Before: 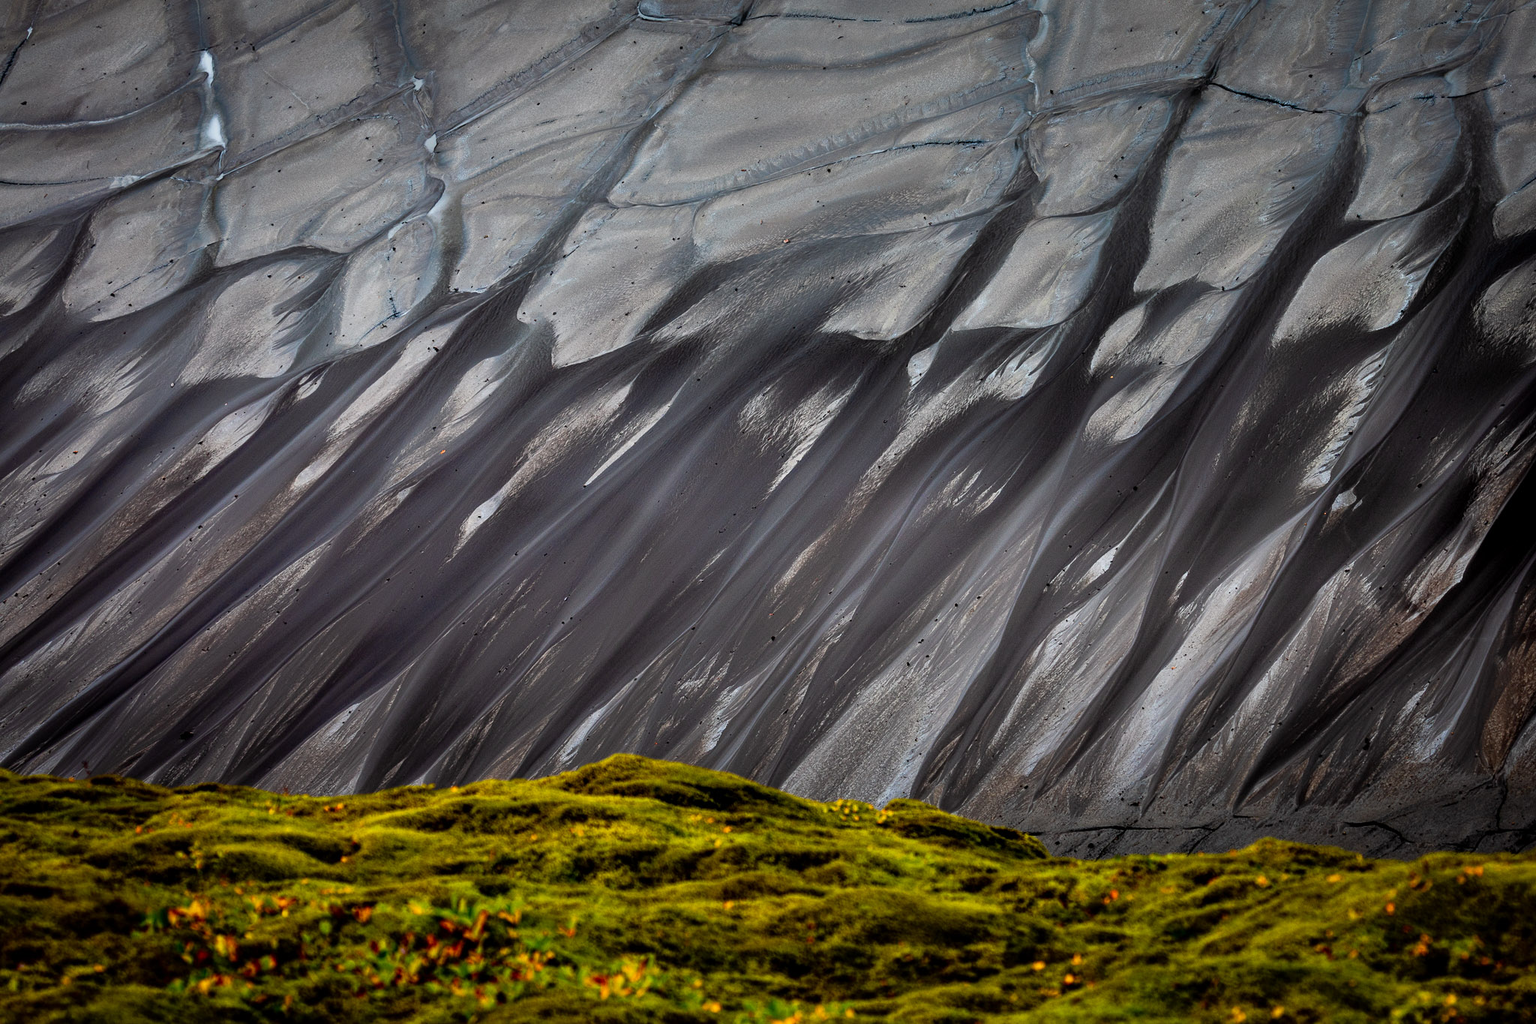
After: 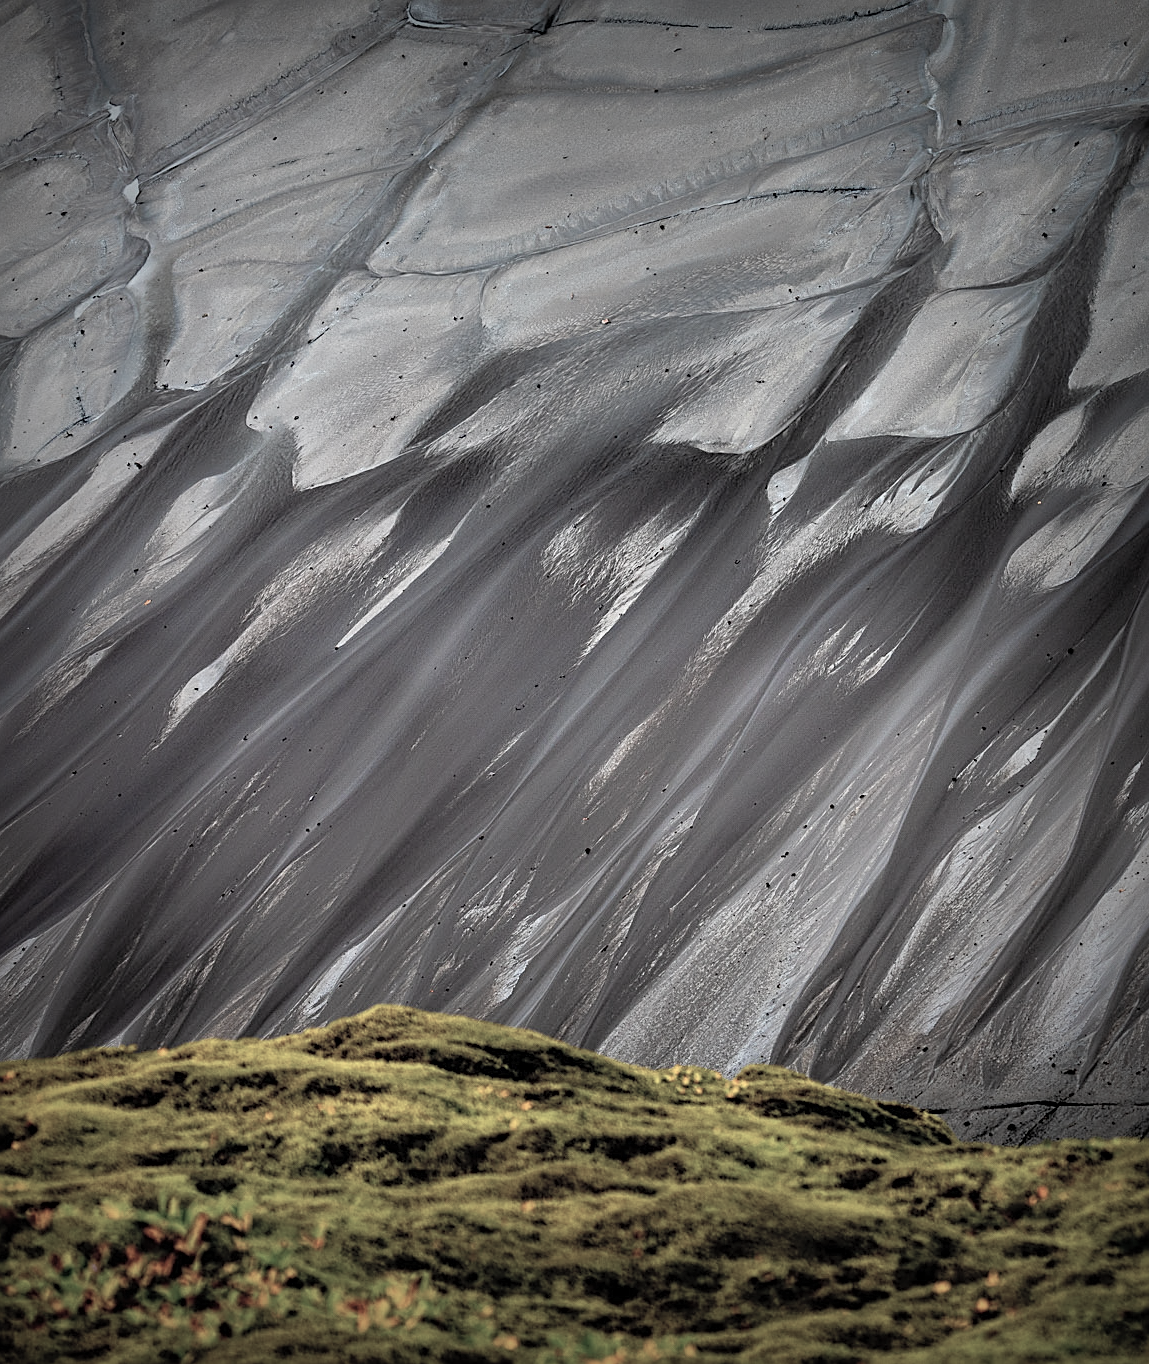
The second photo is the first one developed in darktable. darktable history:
sharpen: on, module defaults
crop: left 21.674%, right 22.086%
vignetting: fall-off start 53.2%, brightness -0.594, saturation 0, automatic ratio true, width/height ratio 1.313, shape 0.22, unbound false
contrast brightness saturation: brightness 0.18, saturation -0.5
